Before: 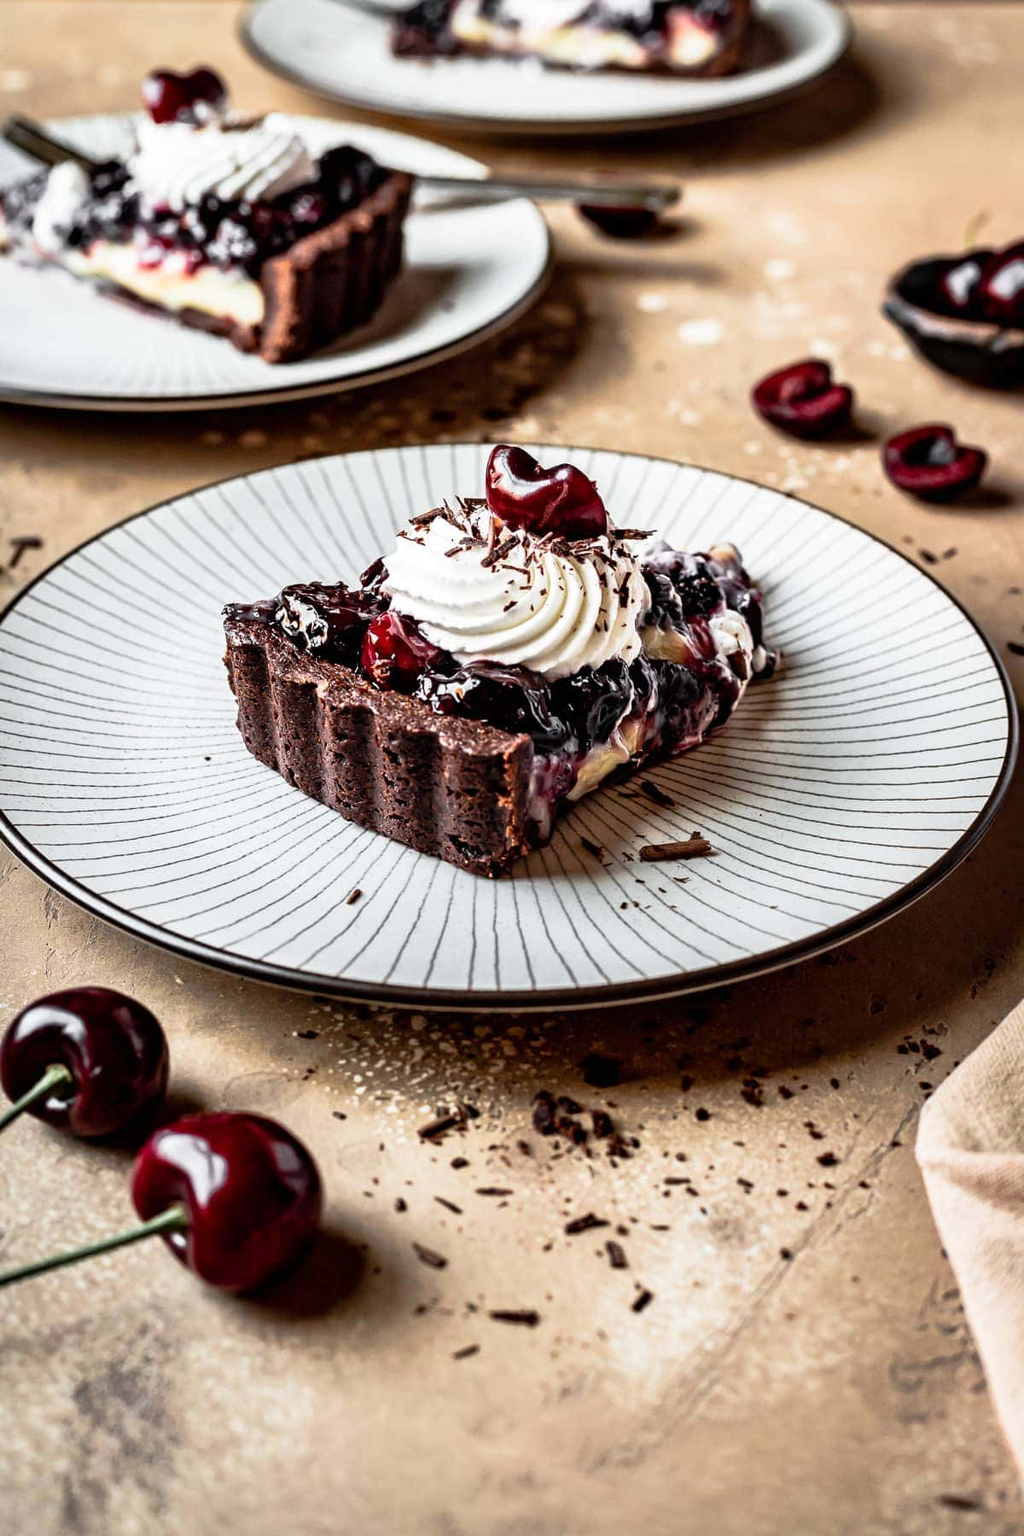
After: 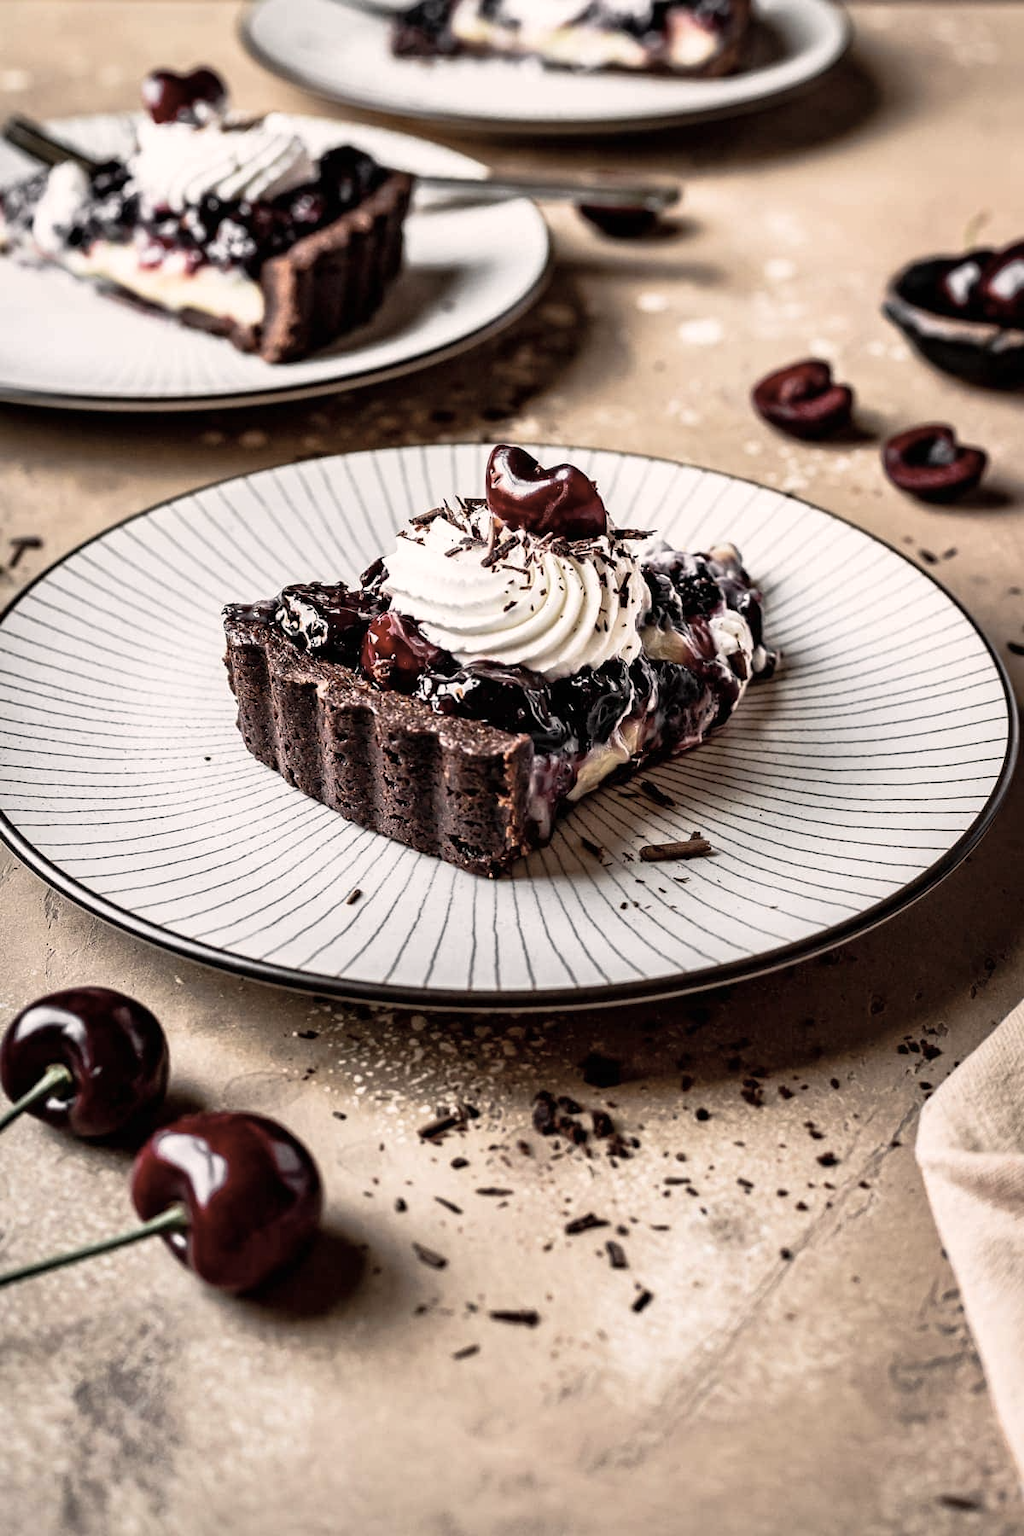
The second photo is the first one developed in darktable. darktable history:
color correction: highlights a* 5.59, highlights b* 5.24, saturation 0.625
